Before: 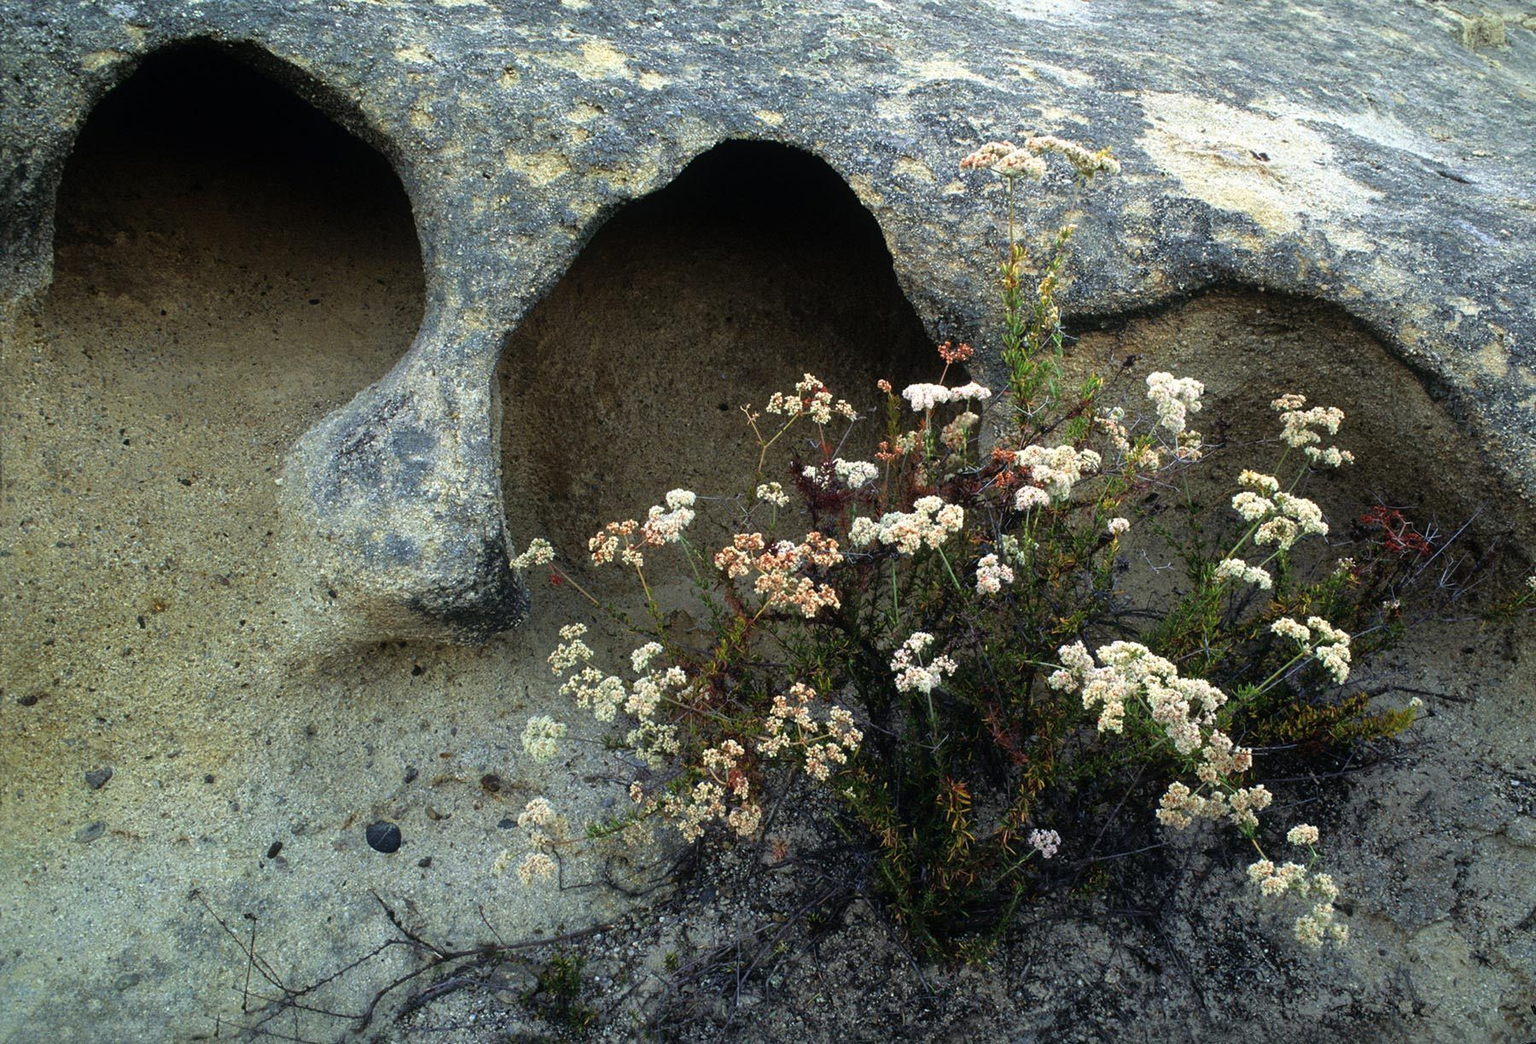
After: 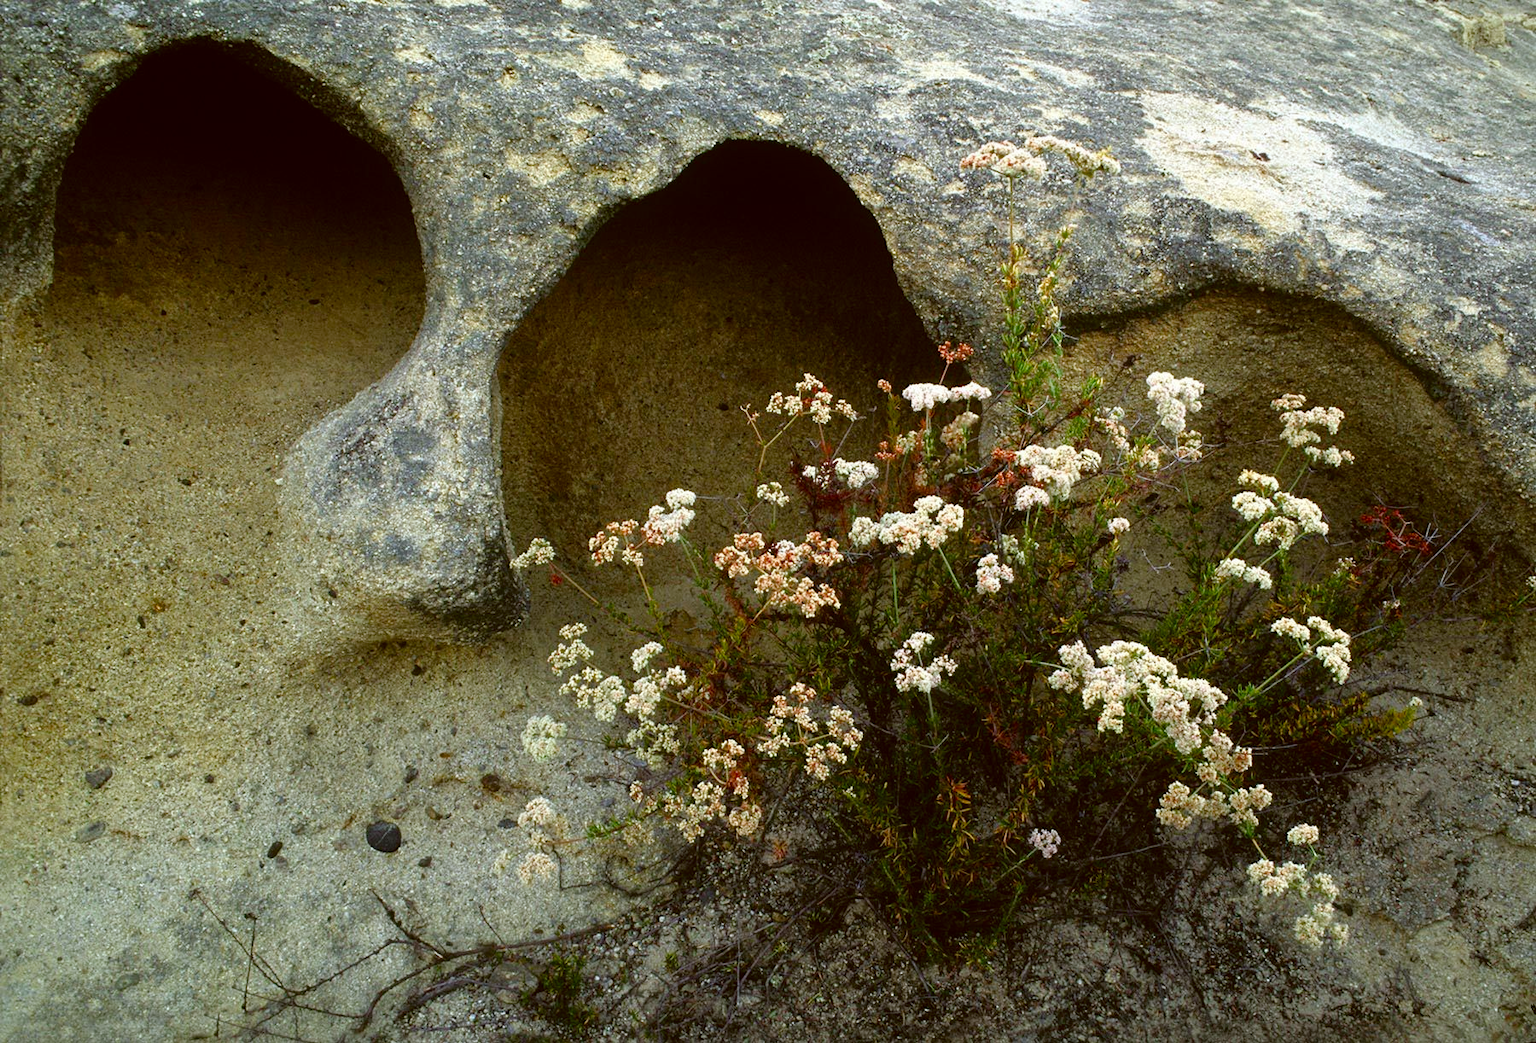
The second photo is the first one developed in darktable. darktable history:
color balance rgb: perceptual saturation grading › global saturation 20%, perceptual saturation grading › highlights -50.02%, perceptual saturation grading › shadows 30.967%, global vibrance 20%
color correction: highlights a* -0.586, highlights b* 0.182, shadows a* 4.29, shadows b* 20.66
